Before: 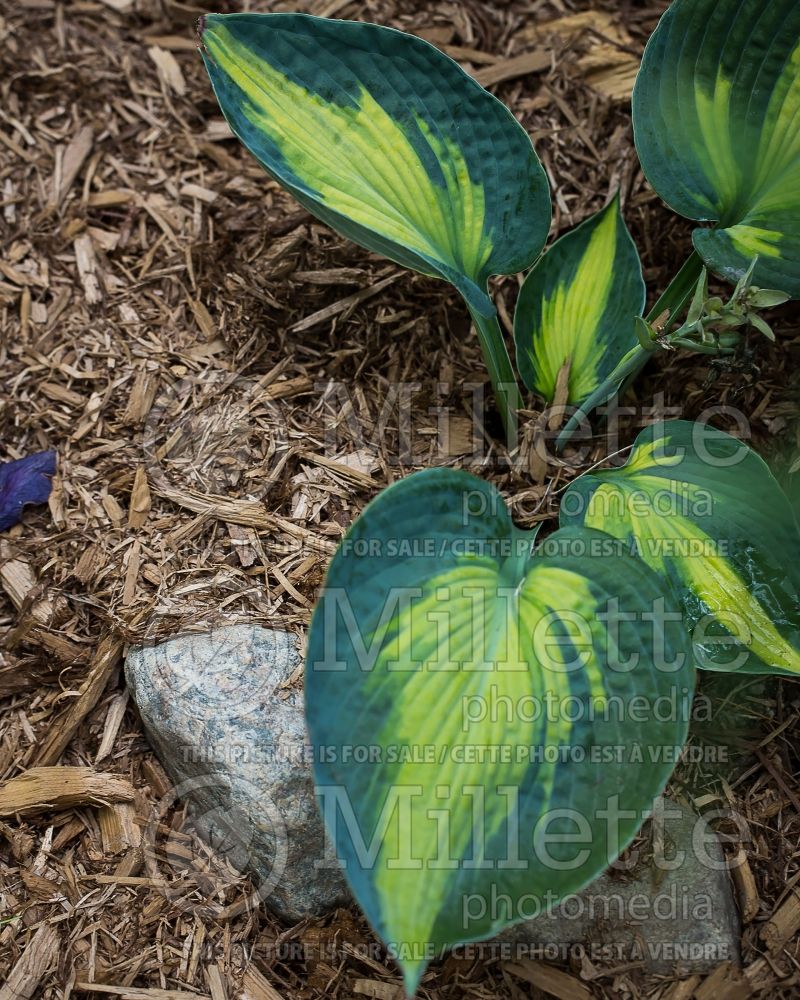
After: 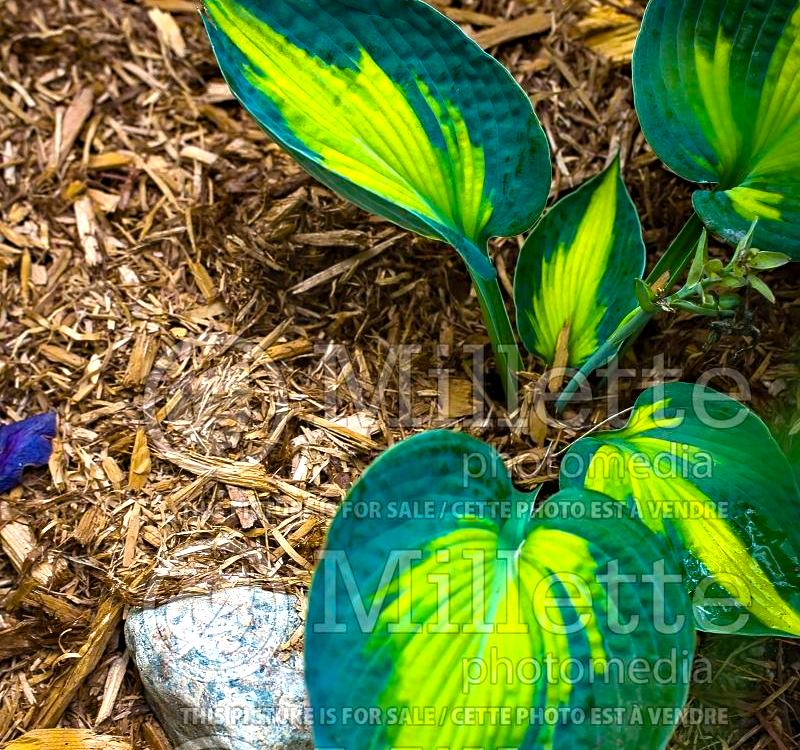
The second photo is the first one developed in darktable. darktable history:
crop: top 3.857%, bottom 21.132%
color balance rgb: linear chroma grading › global chroma 10%, perceptual saturation grading › global saturation 40%, perceptual brilliance grading › global brilliance 30%, global vibrance 20%
haze removal: strength 0.29, distance 0.25, compatibility mode true, adaptive false
